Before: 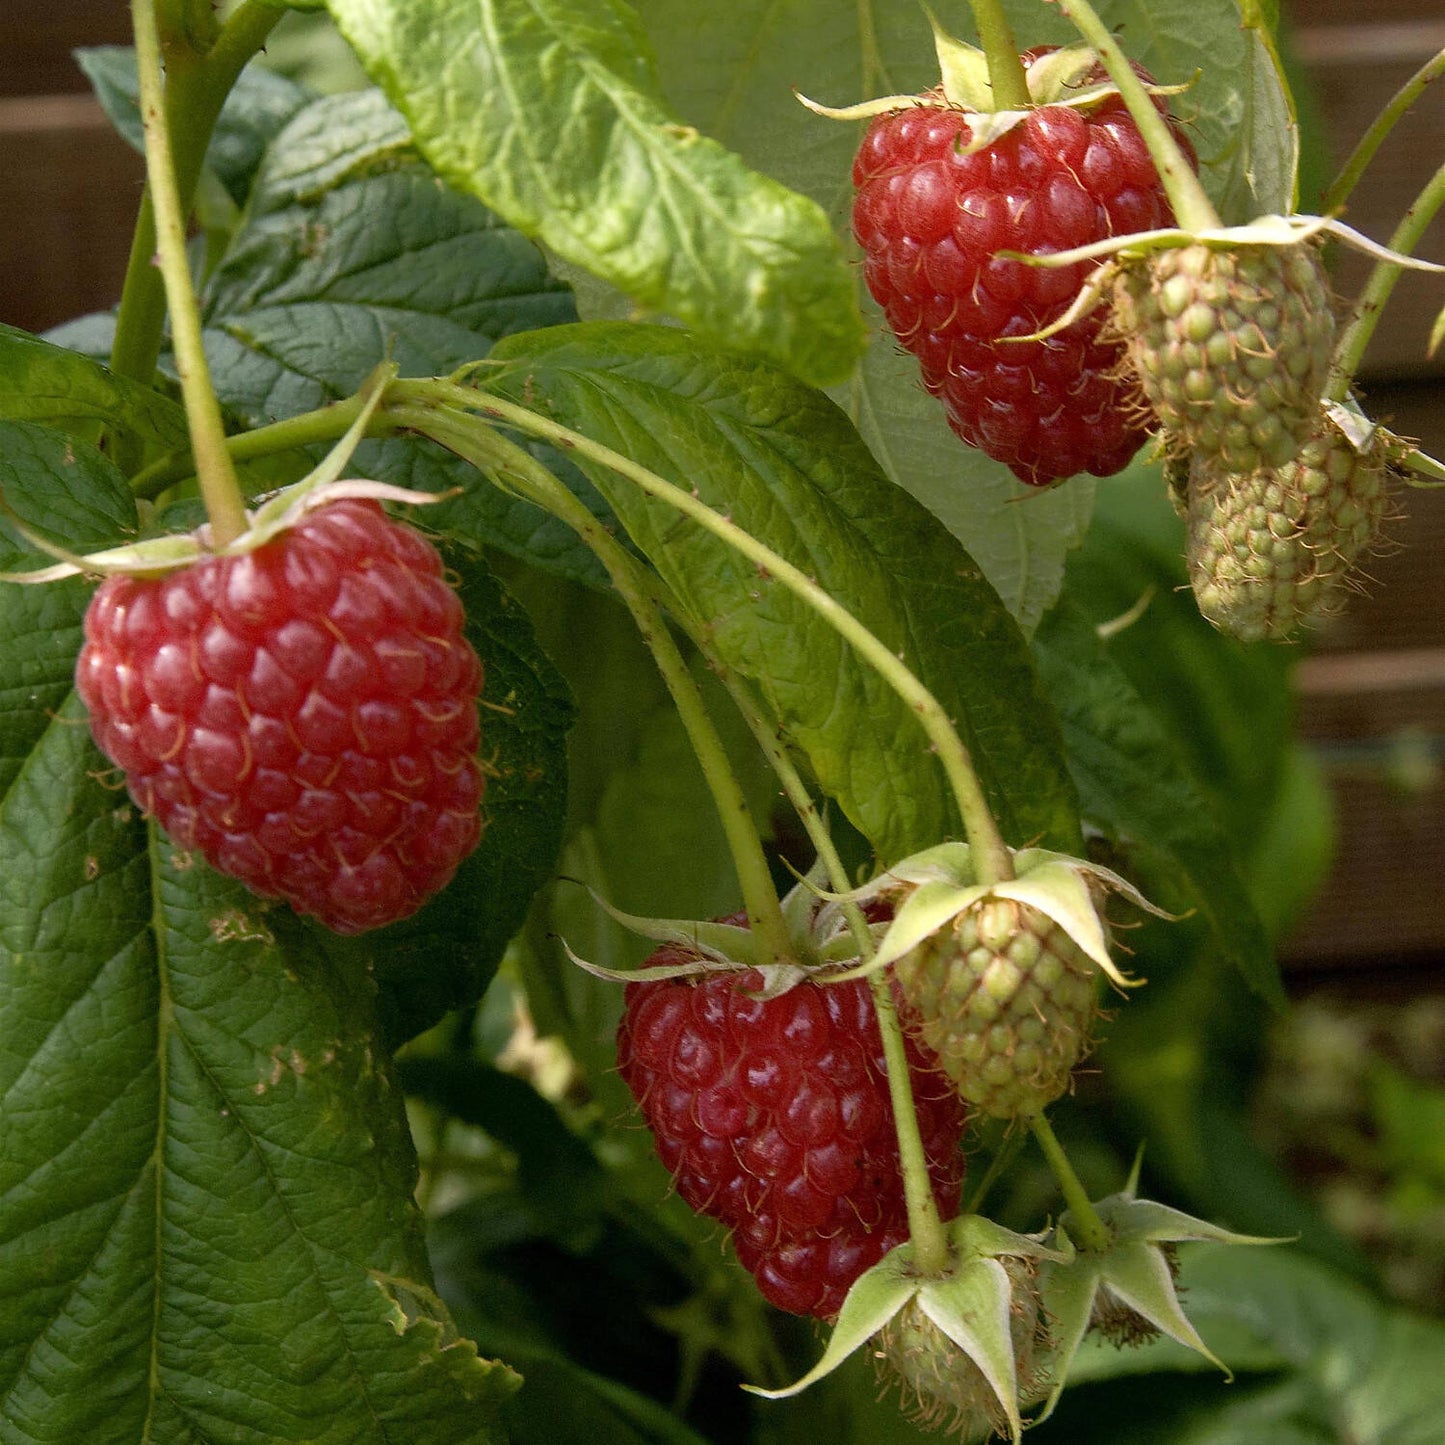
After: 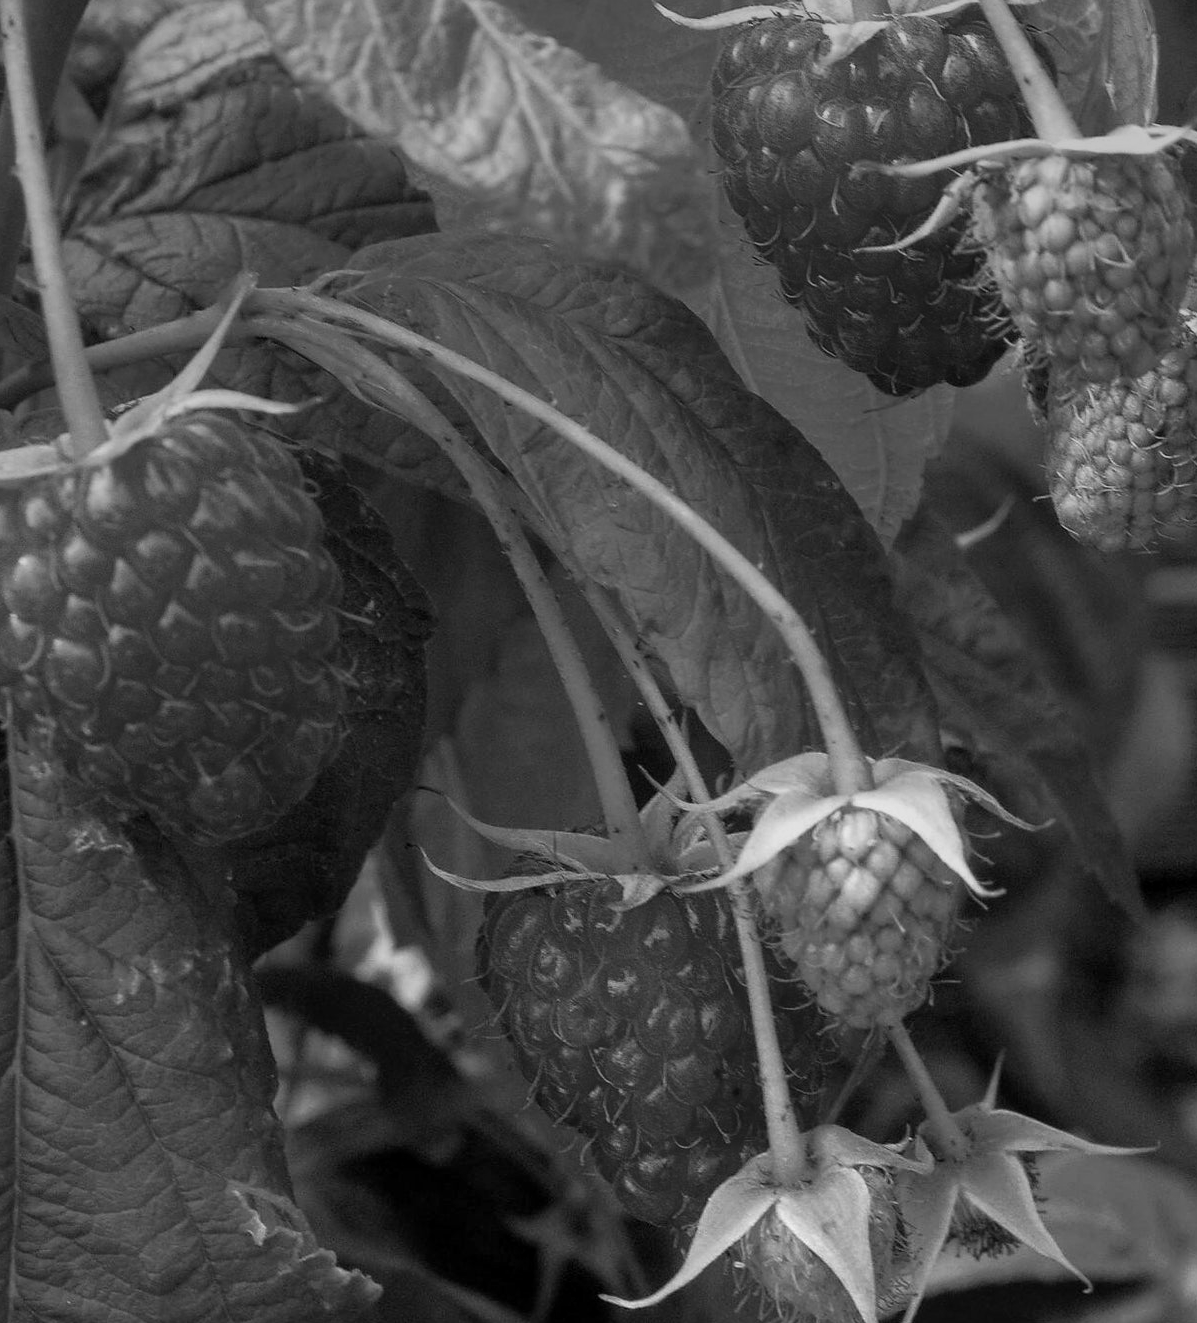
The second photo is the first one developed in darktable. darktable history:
crop: left 9.807%, top 6.259%, right 7.334%, bottom 2.177%
monochrome: on, module defaults
graduated density: hue 238.83°, saturation 50%
local contrast: detail 110%
